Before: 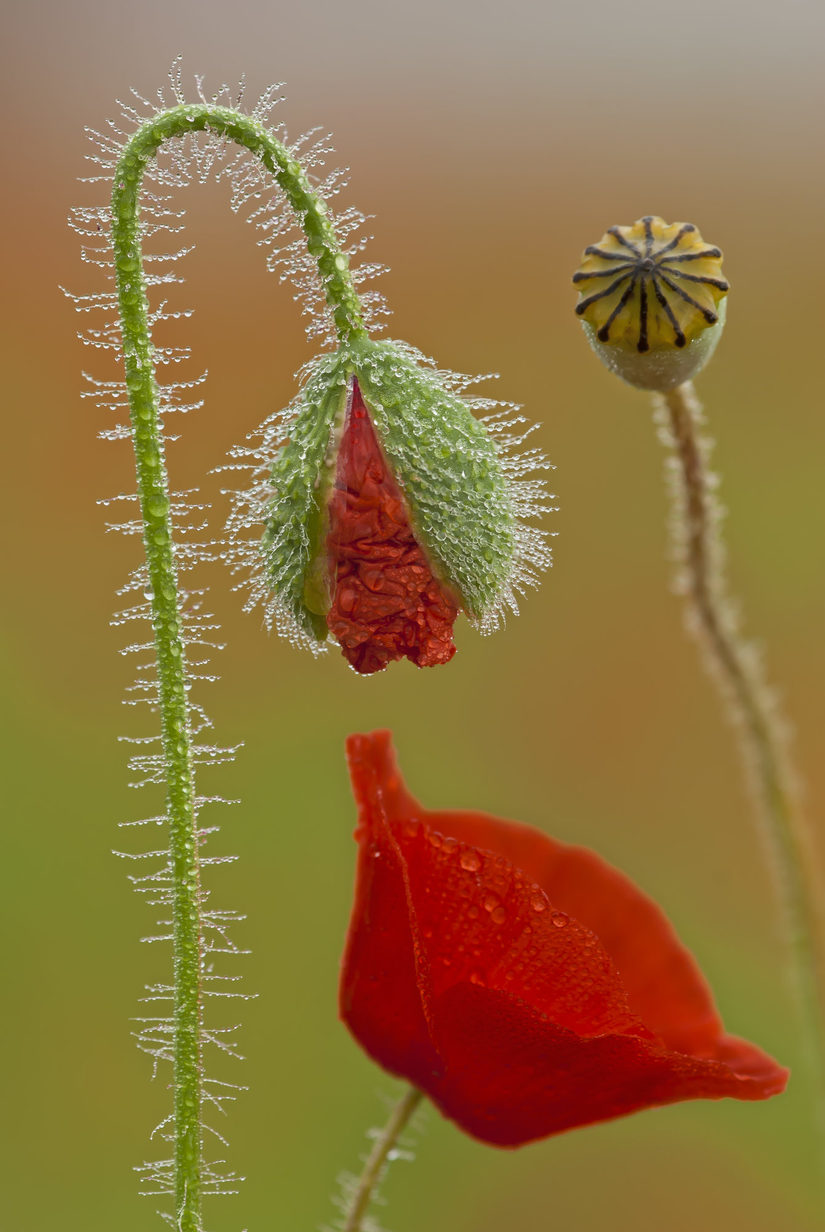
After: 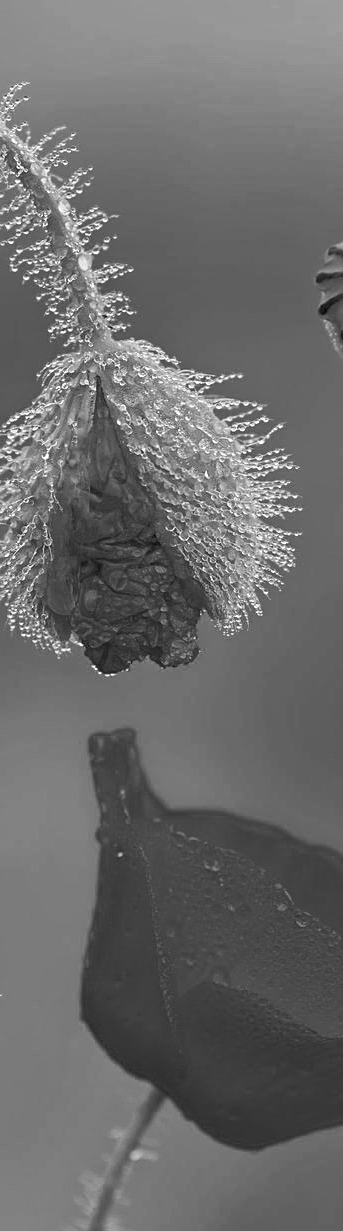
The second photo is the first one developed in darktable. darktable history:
color zones: curves: ch0 [(0.002, 0.589) (0.107, 0.484) (0.146, 0.249) (0.217, 0.352) (0.309, 0.525) (0.39, 0.404) (0.455, 0.169) (0.597, 0.055) (0.724, 0.212) (0.775, 0.691) (0.869, 0.571) (1, 0.587)]; ch1 [(0, 0) (0.143, 0) (0.286, 0) (0.429, 0) (0.571, 0) (0.714, 0) (0.857, 0)]
crop: left 31.229%, right 27.105%
sharpen: on, module defaults
